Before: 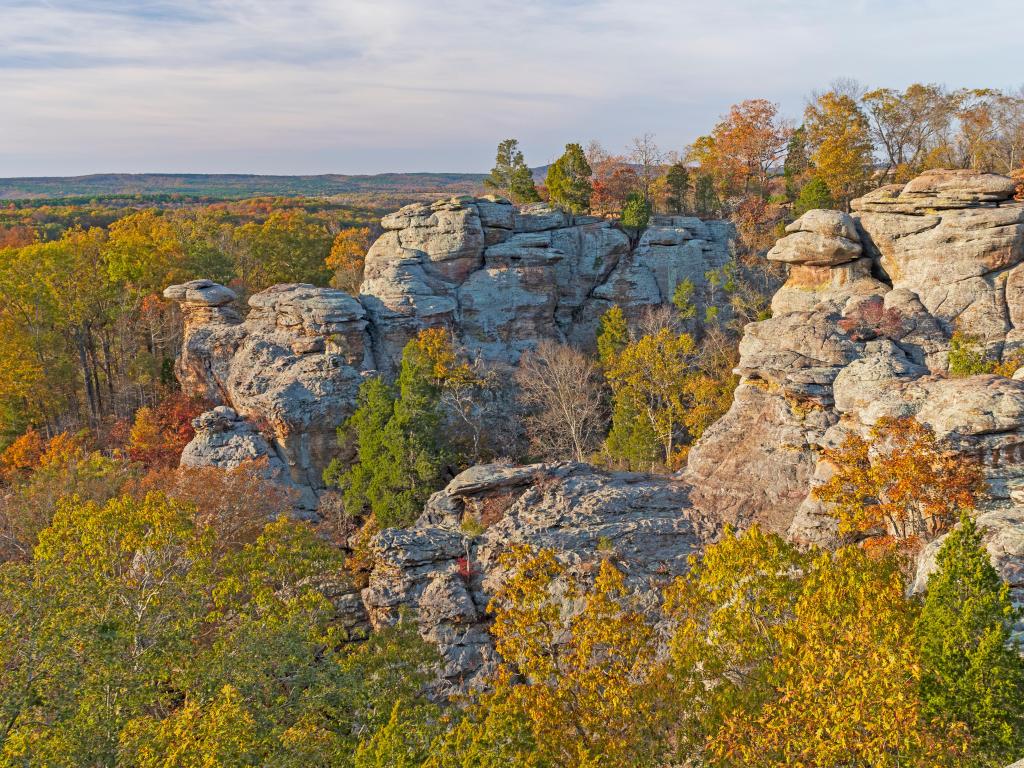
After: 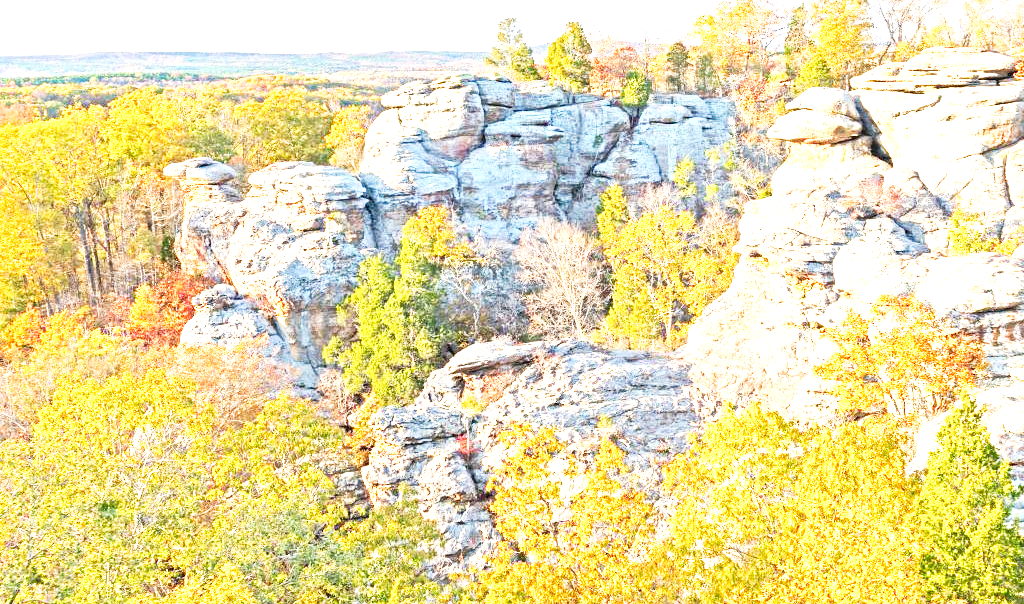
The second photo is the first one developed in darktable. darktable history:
local contrast: mode bilateral grid, contrast 21, coarseness 51, detail 119%, midtone range 0.2
crop and rotate: top 15.917%, bottom 5.377%
tone curve: curves: ch0 [(0, 0.013) (0.104, 0.103) (0.258, 0.267) (0.448, 0.487) (0.709, 0.794) (0.886, 0.922) (0.994, 0.971)]; ch1 [(0, 0) (0.335, 0.298) (0.446, 0.413) (0.488, 0.484) (0.515, 0.508) (0.566, 0.593) (0.635, 0.661) (1, 1)]; ch2 [(0, 0) (0.314, 0.301) (0.437, 0.403) (0.502, 0.494) (0.528, 0.54) (0.557, 0.559) (0.612, 0.62) (0.715, 0.691) (1, 1)], preserve colors none
exposure: black level correction 0, exposure 2.412 EV, compensate highlight preservation false
